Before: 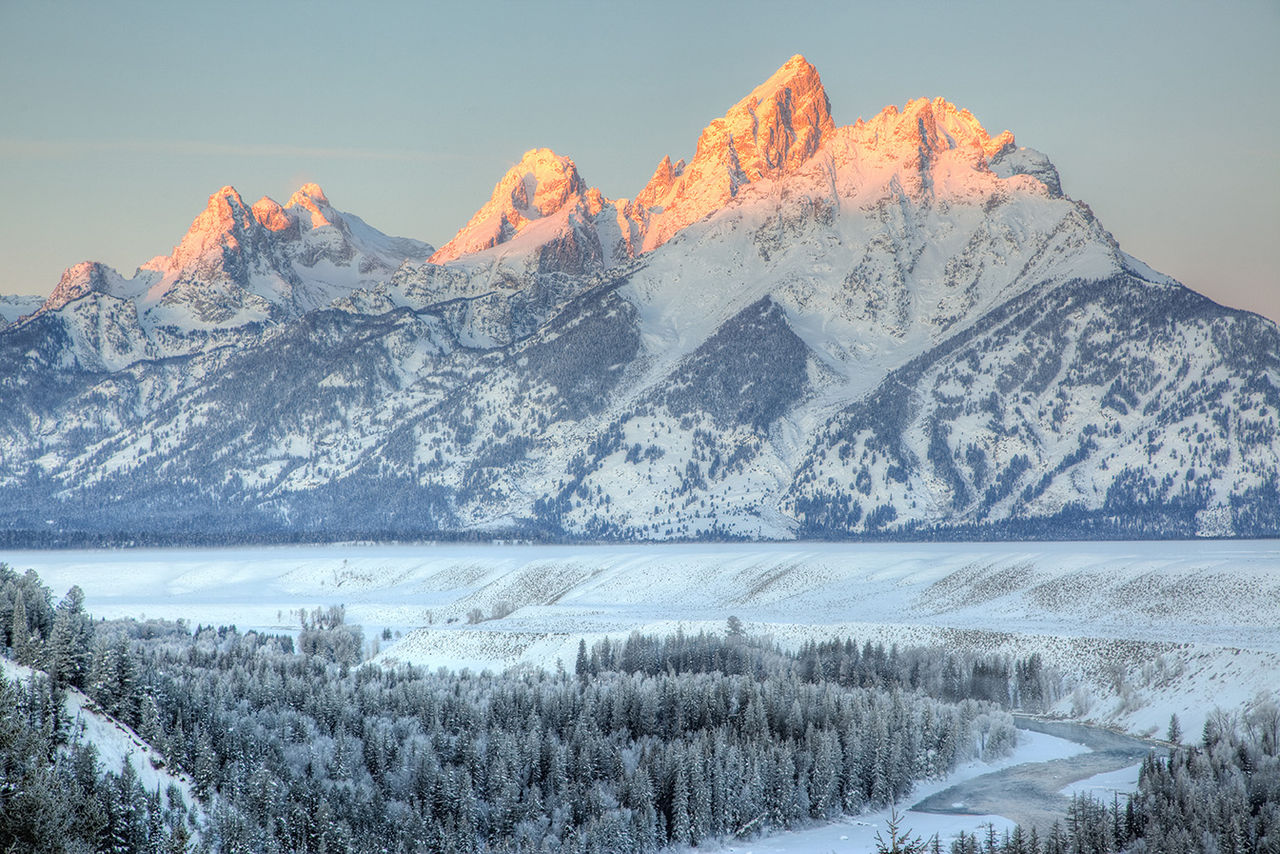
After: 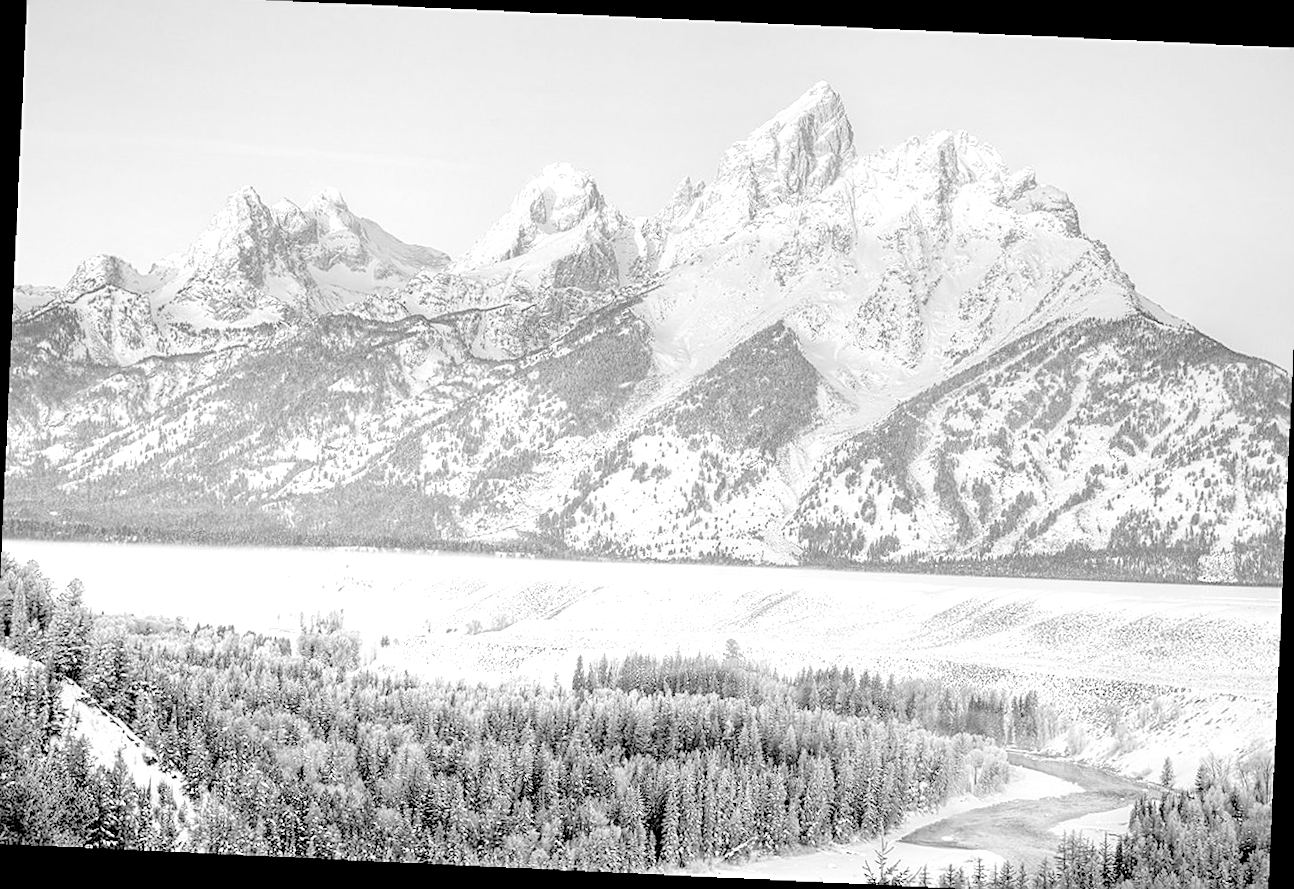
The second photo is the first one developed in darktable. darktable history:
exposure: exposure 0.781 EV, compensate highlight preservation false
rotate and perspective: rotation 2.17°, automatic cropping off
sharpen: on, module defaults
color balance rgb: perceptual saturation grading › global saturation 40%, global vibrance 15%
crop and rotate: angle -0.5°
monochrome: on, module defaults
levels: levels [0.093, 0.434, 0.988]
